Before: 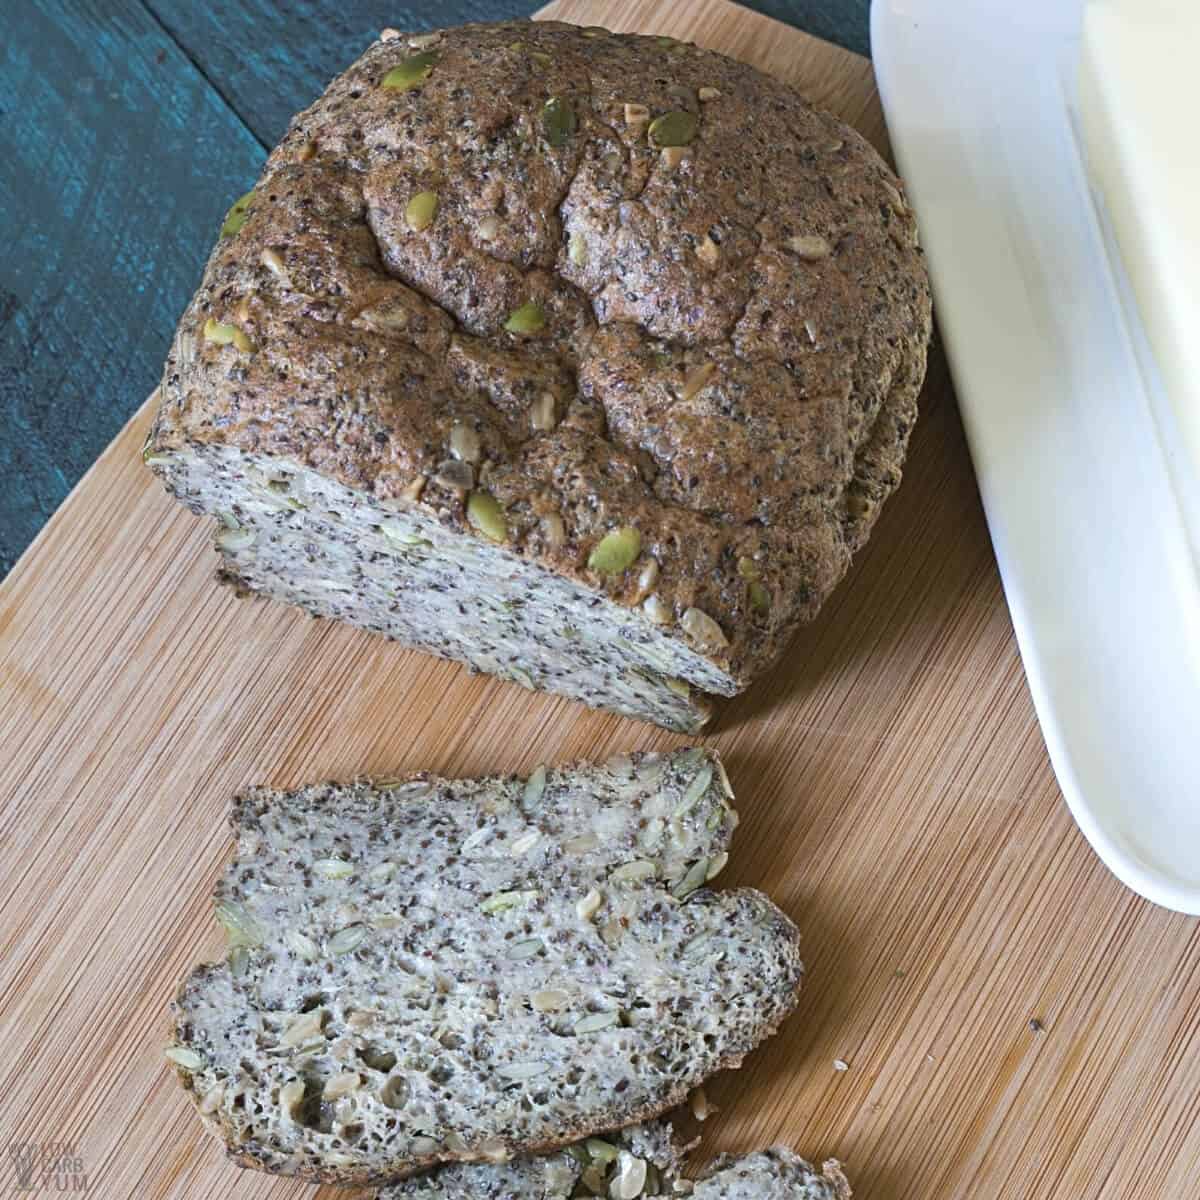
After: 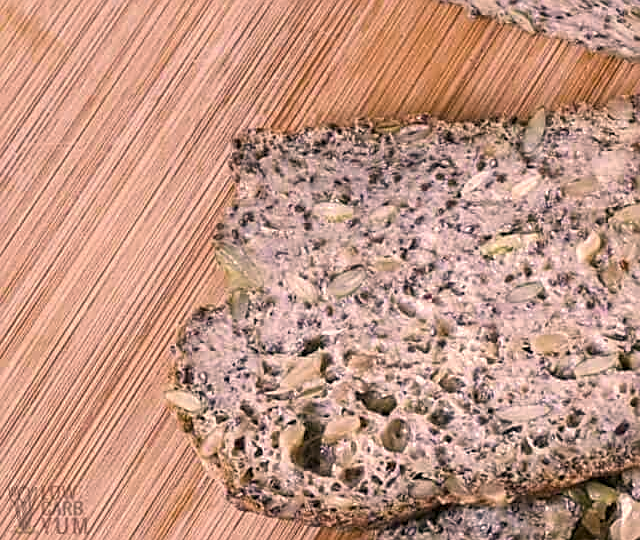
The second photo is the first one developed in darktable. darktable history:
sharpen: on, module defaults
crop and rotate: top 54.778%, right 46.61%, bottom 0.159%
color correction: highlights a* 21.16, highlights b* 19.61
local contrast: on, module defaults
